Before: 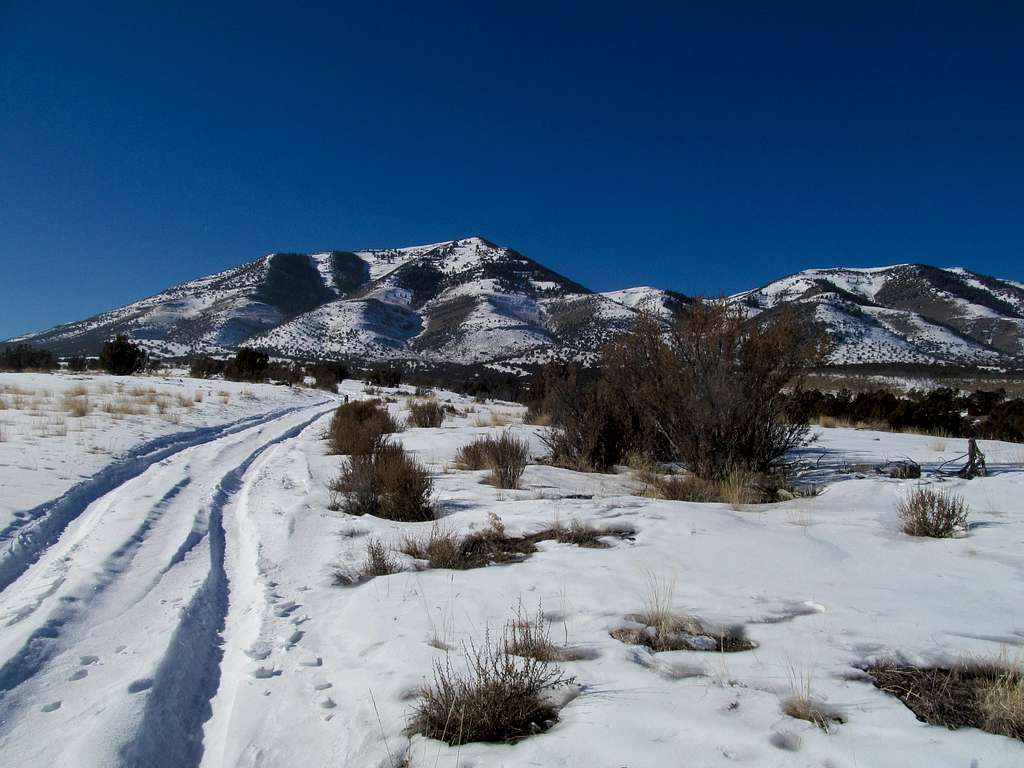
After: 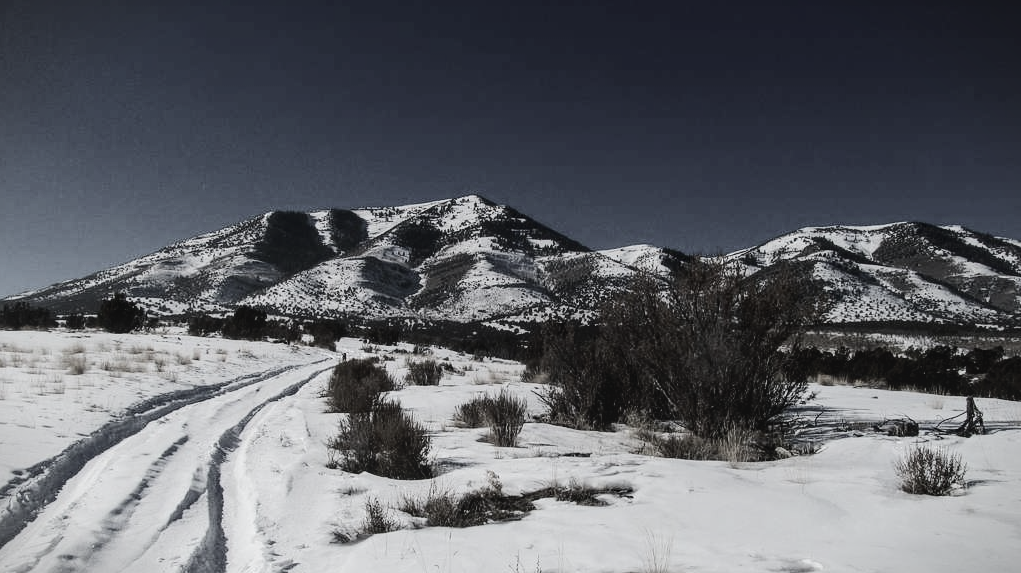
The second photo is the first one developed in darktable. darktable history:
crop: left 0.213%, top 5.524%, bottom 19.793%
vignetting: fall-off start 99.38%, width/height ratio 1.324
tone curve: curves: ch0 [(0, 0) (0.003, 0.002) (0.011, 0.009) (0.025, 0.019) (0.044, 0.031) (0.069, 0.04) (0.1, 0.059) (0.136, 0.092) (0.177, 0.134) (0.224, 0.192) (0.277, 0.262) (0.335, 0.348) (0.399, 0.446) (0.468, 0.554) (0.543, 0.646) (0.623, 0.731) (0.709, 0.807) (0.801, 0.867) (0.898, 0.931) (1, 1)], color space Lab, independent channels, preserve colors none
color correction: highlights b* -0.007, saturation 0.247
local contrast: detail 109%
